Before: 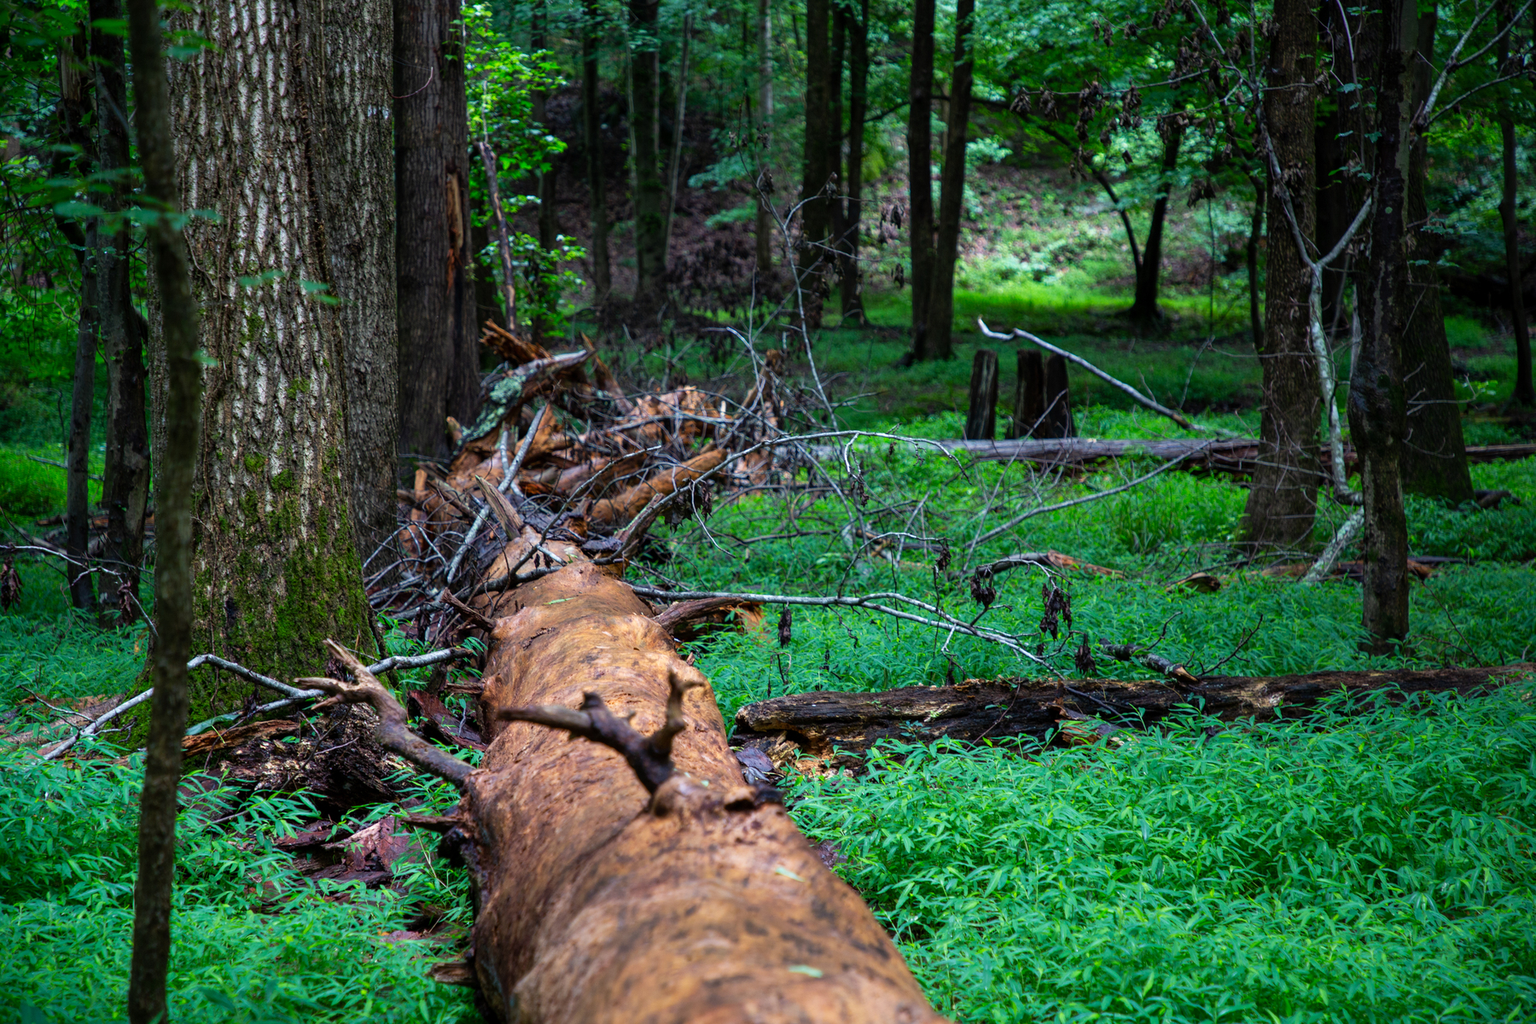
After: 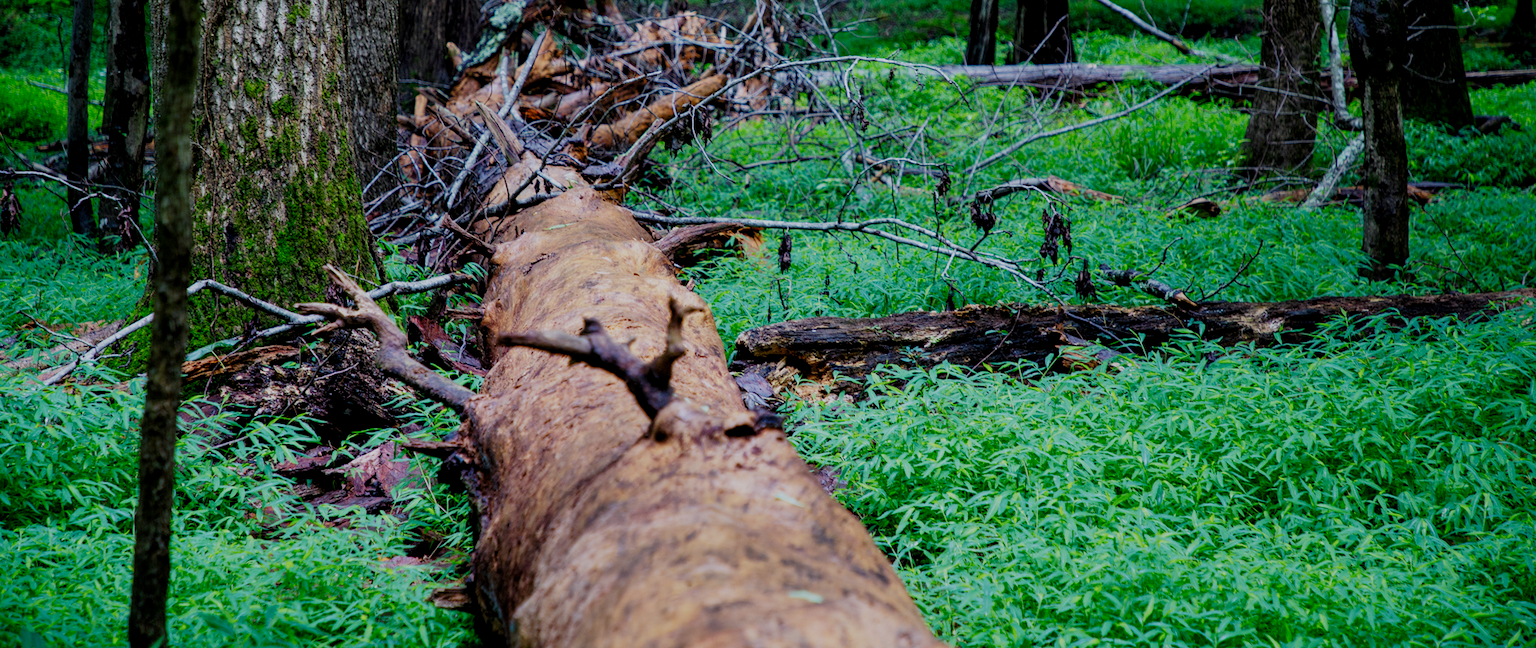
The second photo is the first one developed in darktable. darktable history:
crop and rotate: top 36.649%
filmic rgb: middle gray luminance 18.19%, black relative exposure -7.51 EV, white relative exposure 8.48 EV, target black luminance 0%, hardness 2.23, latitude 18.98%, contrast 0.873, highlights saturation mix 4.01%, shadows ↔ highlights balance 10.3%, preserve chrominance no, color science v5 (2021), contrast in shadows safe, contrast in highlights safe
local contrast: highlights 104%, shadows 99%, detail 119%, midtone range 0.2
color calibration: illuminant as shot in camera, x 0.358, y 0.373, temperature 4628.91 K
exposure: exposure 0.299 EV, compensate highlight preservation false
